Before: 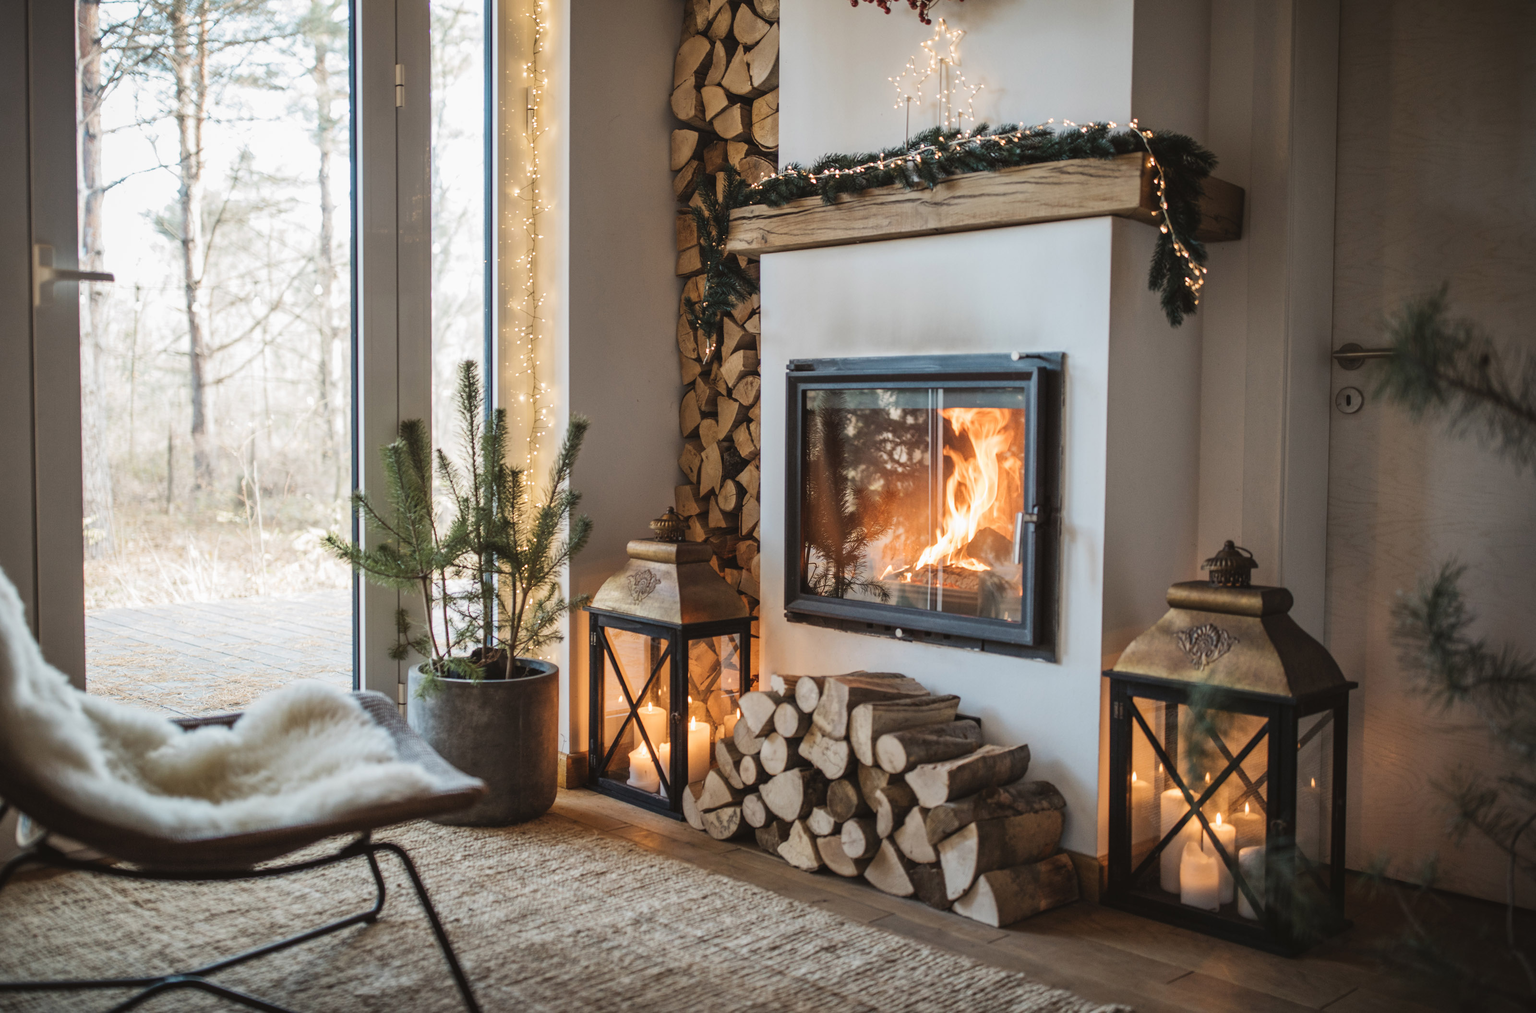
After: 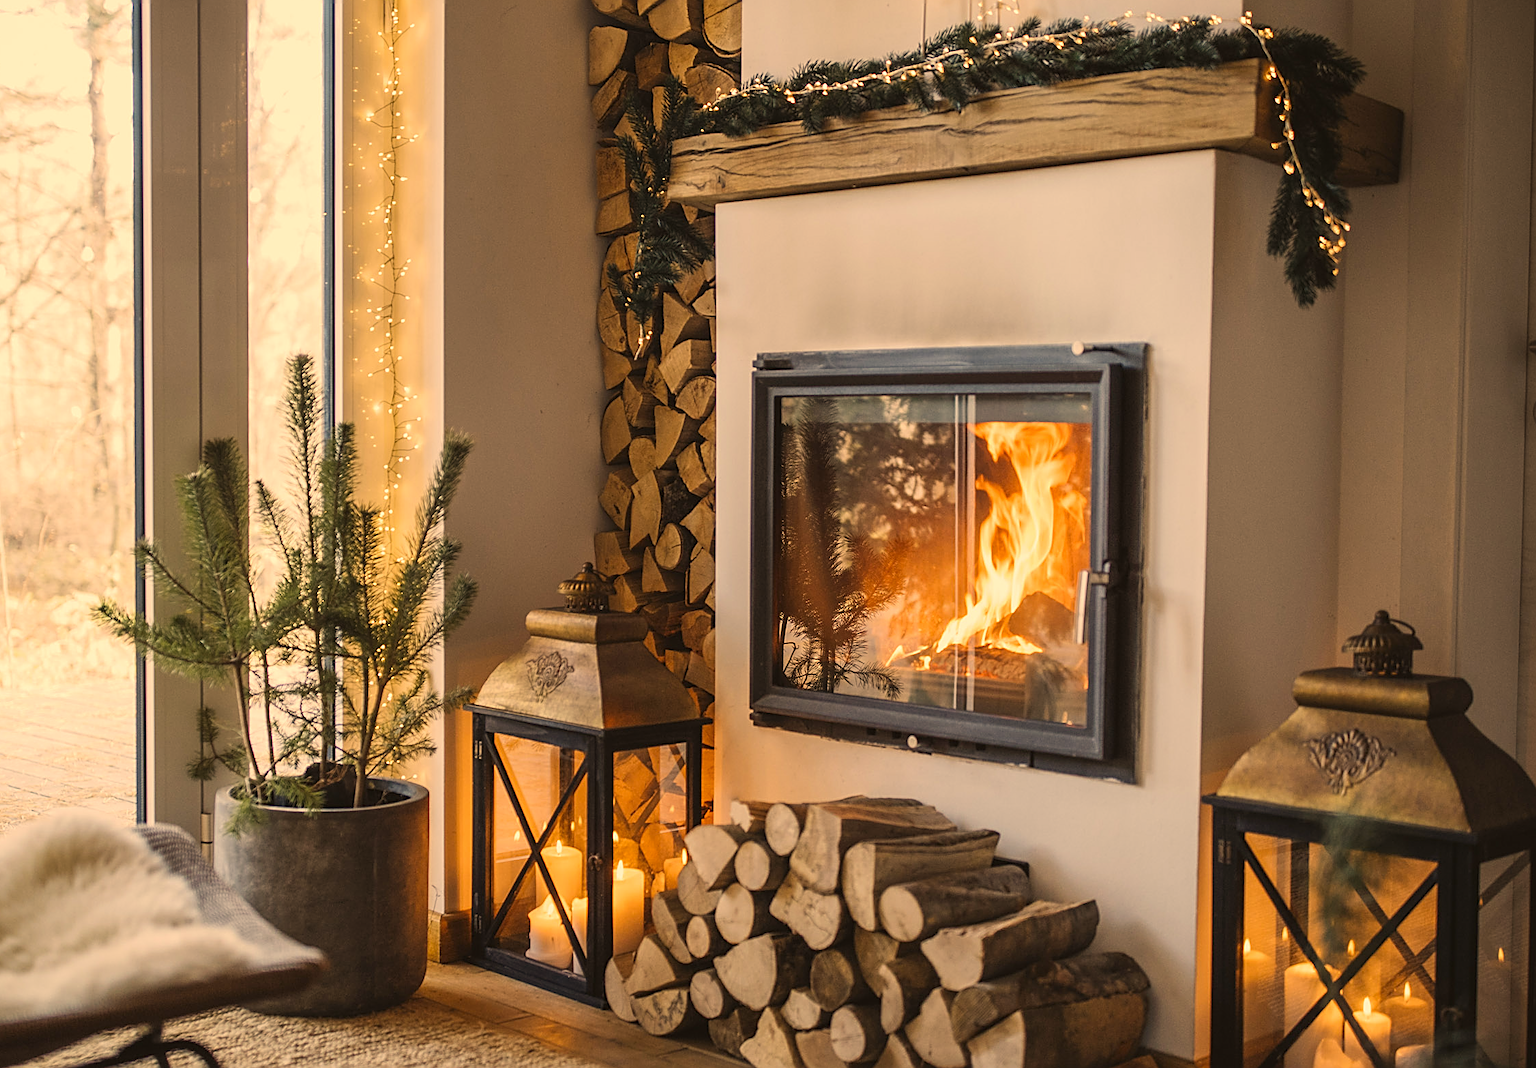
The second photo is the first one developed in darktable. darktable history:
sharpen: amount 0.735
crop and rotate: left 16.772%, top 10.971%, right 12.836%, bottom 14.744%
color correction: highlights a* 14.84, highlights b* 32.03
